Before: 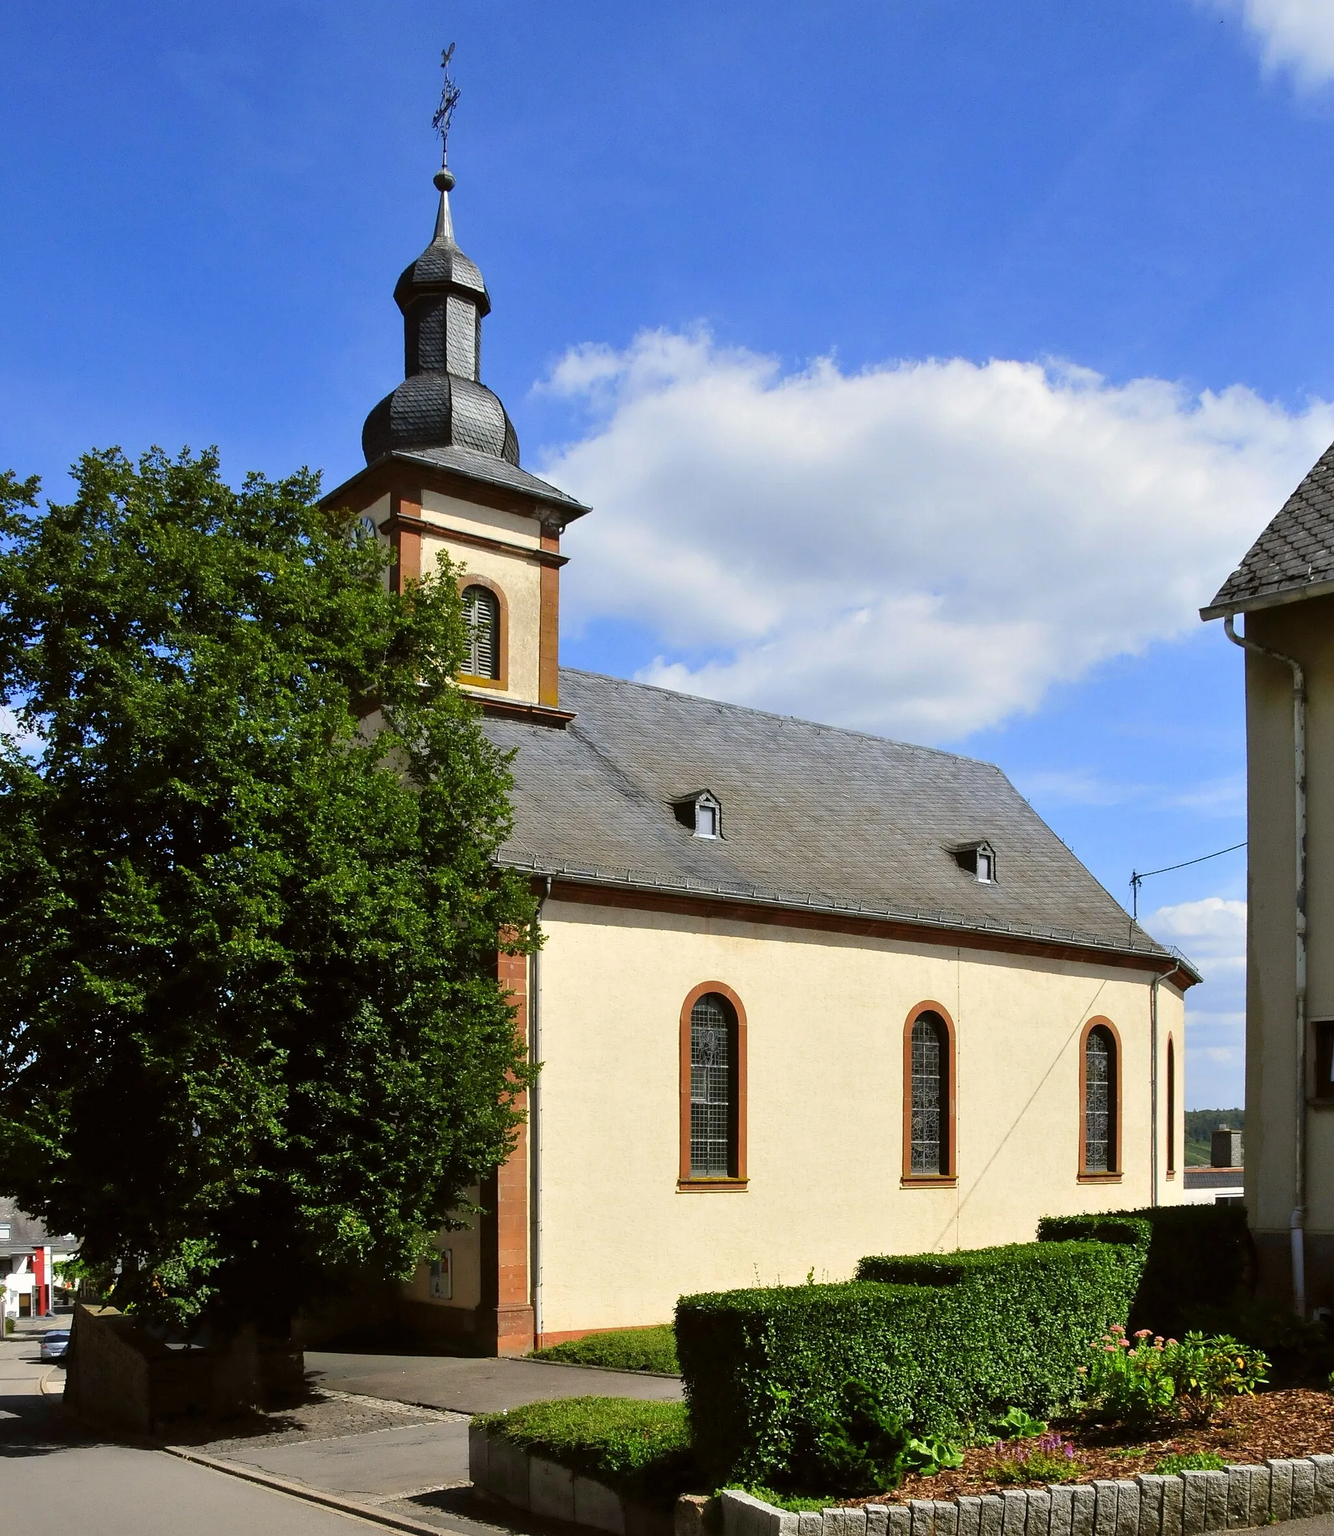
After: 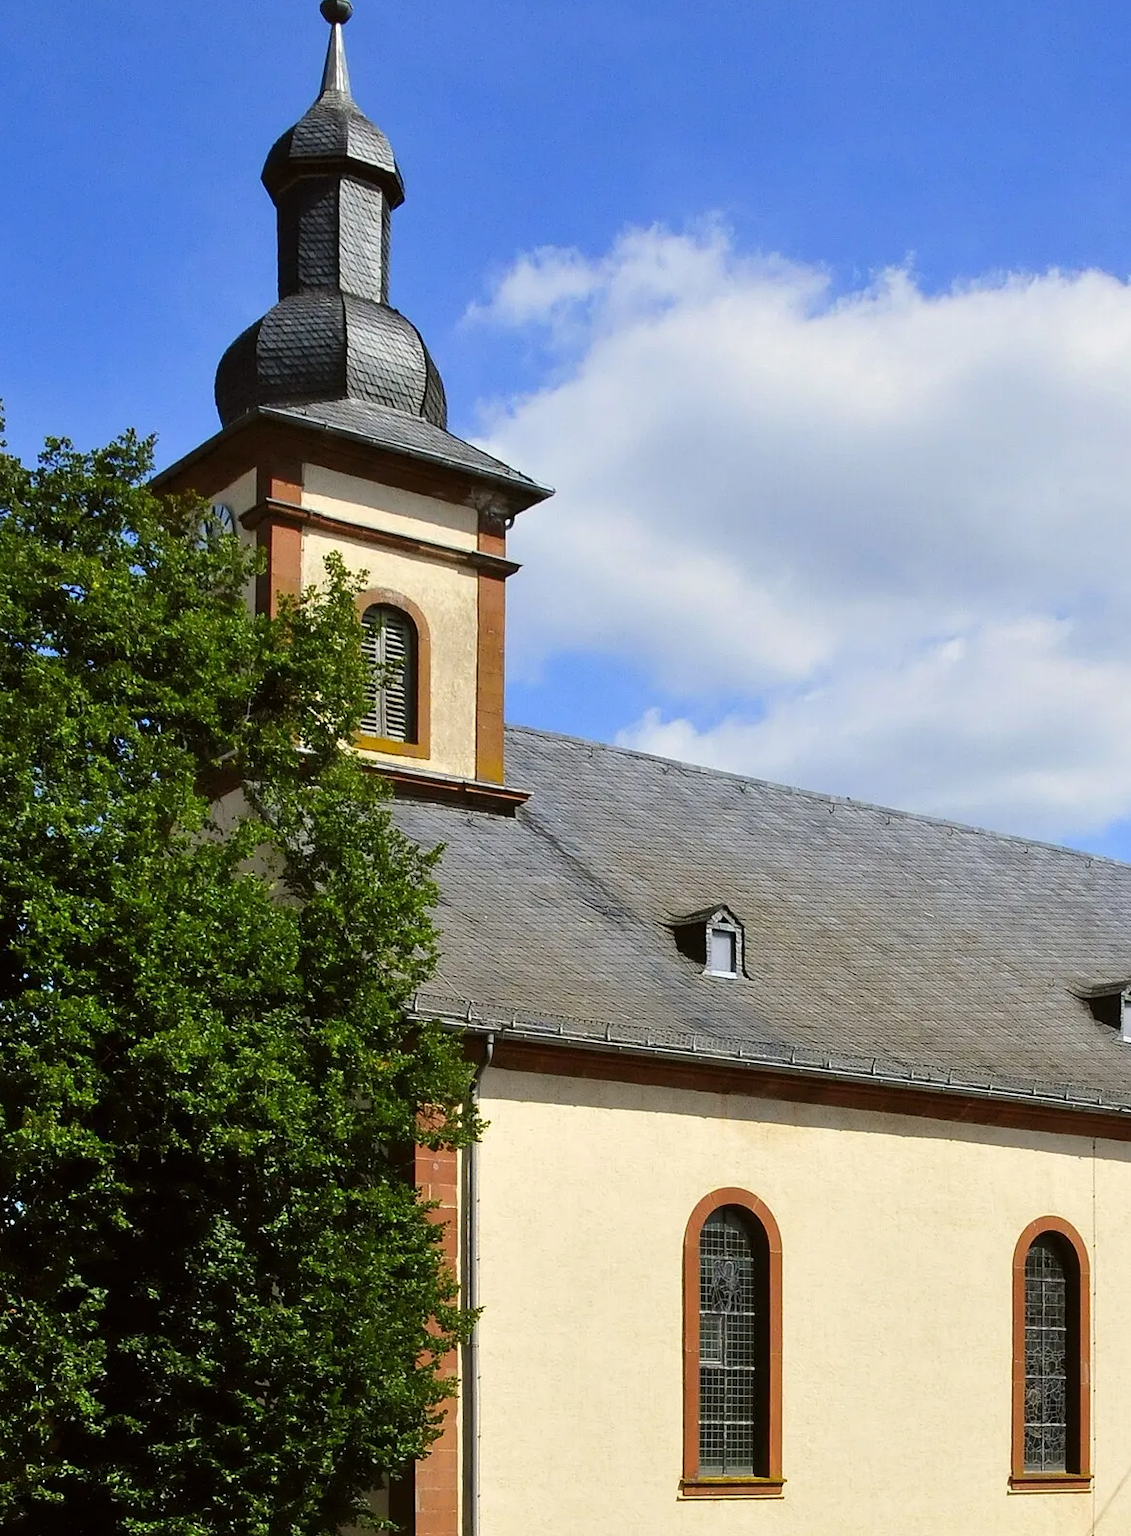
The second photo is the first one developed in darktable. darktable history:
crop: left 16.24%, top 11.45%, right 26.185%, bottom 20.533%
